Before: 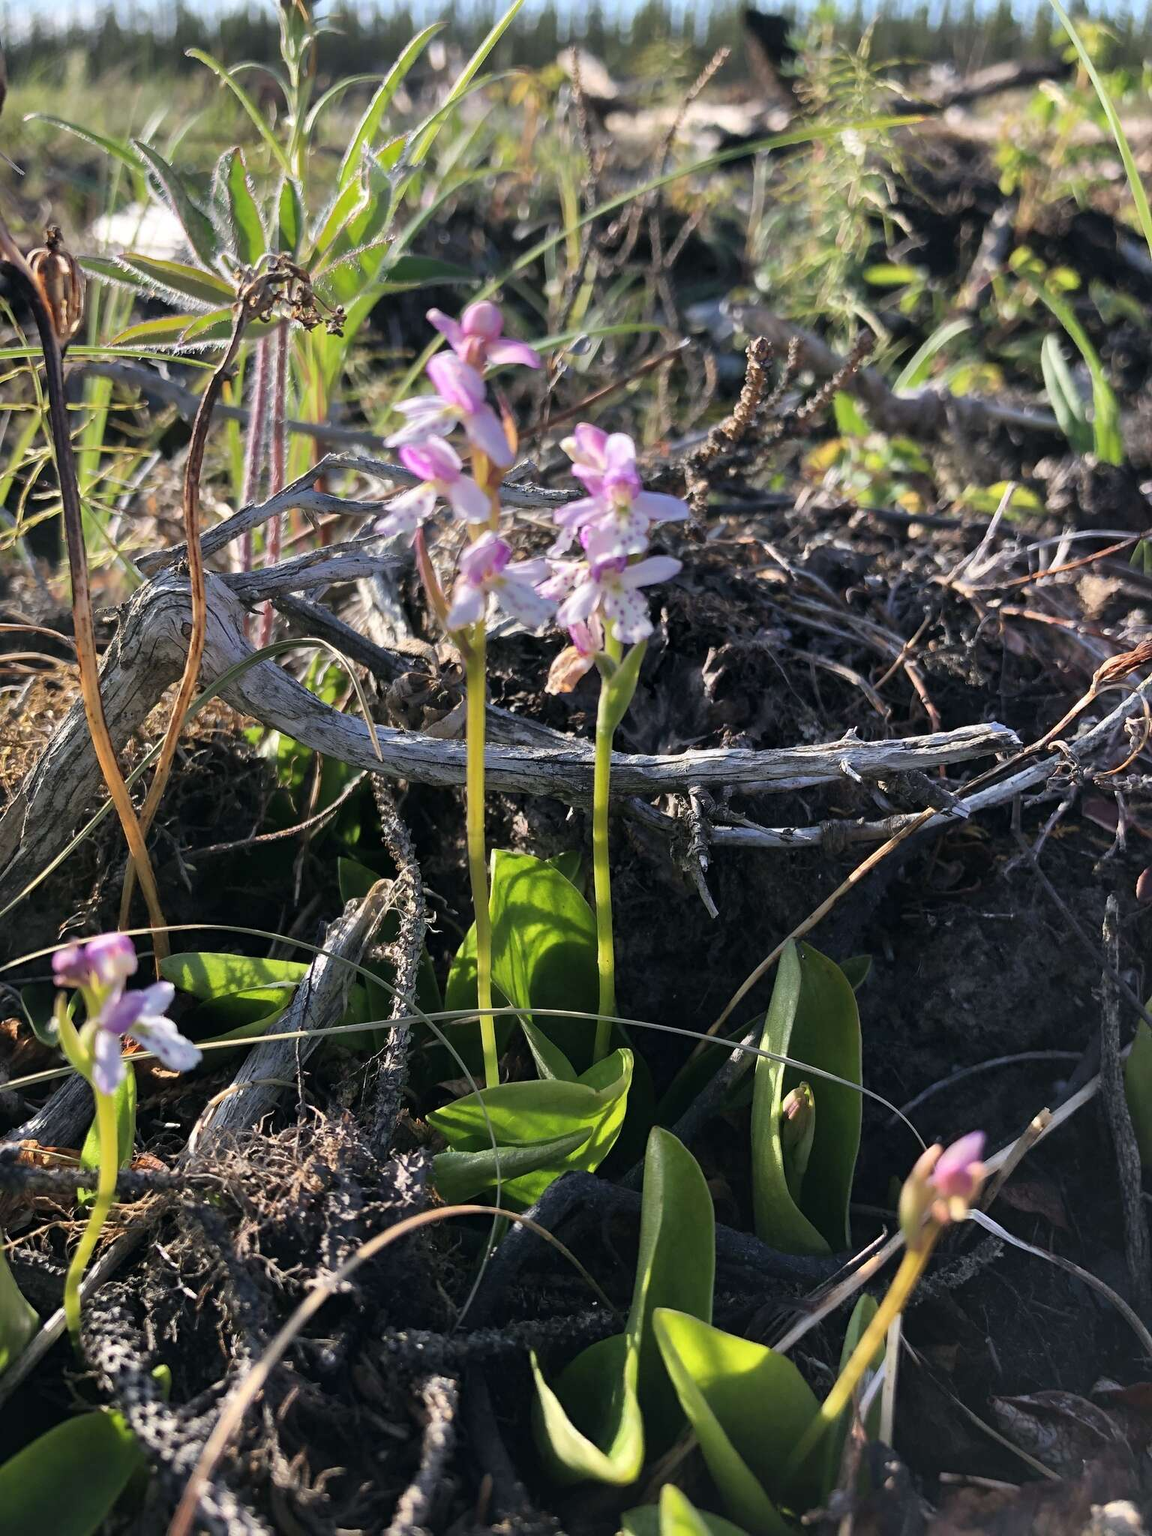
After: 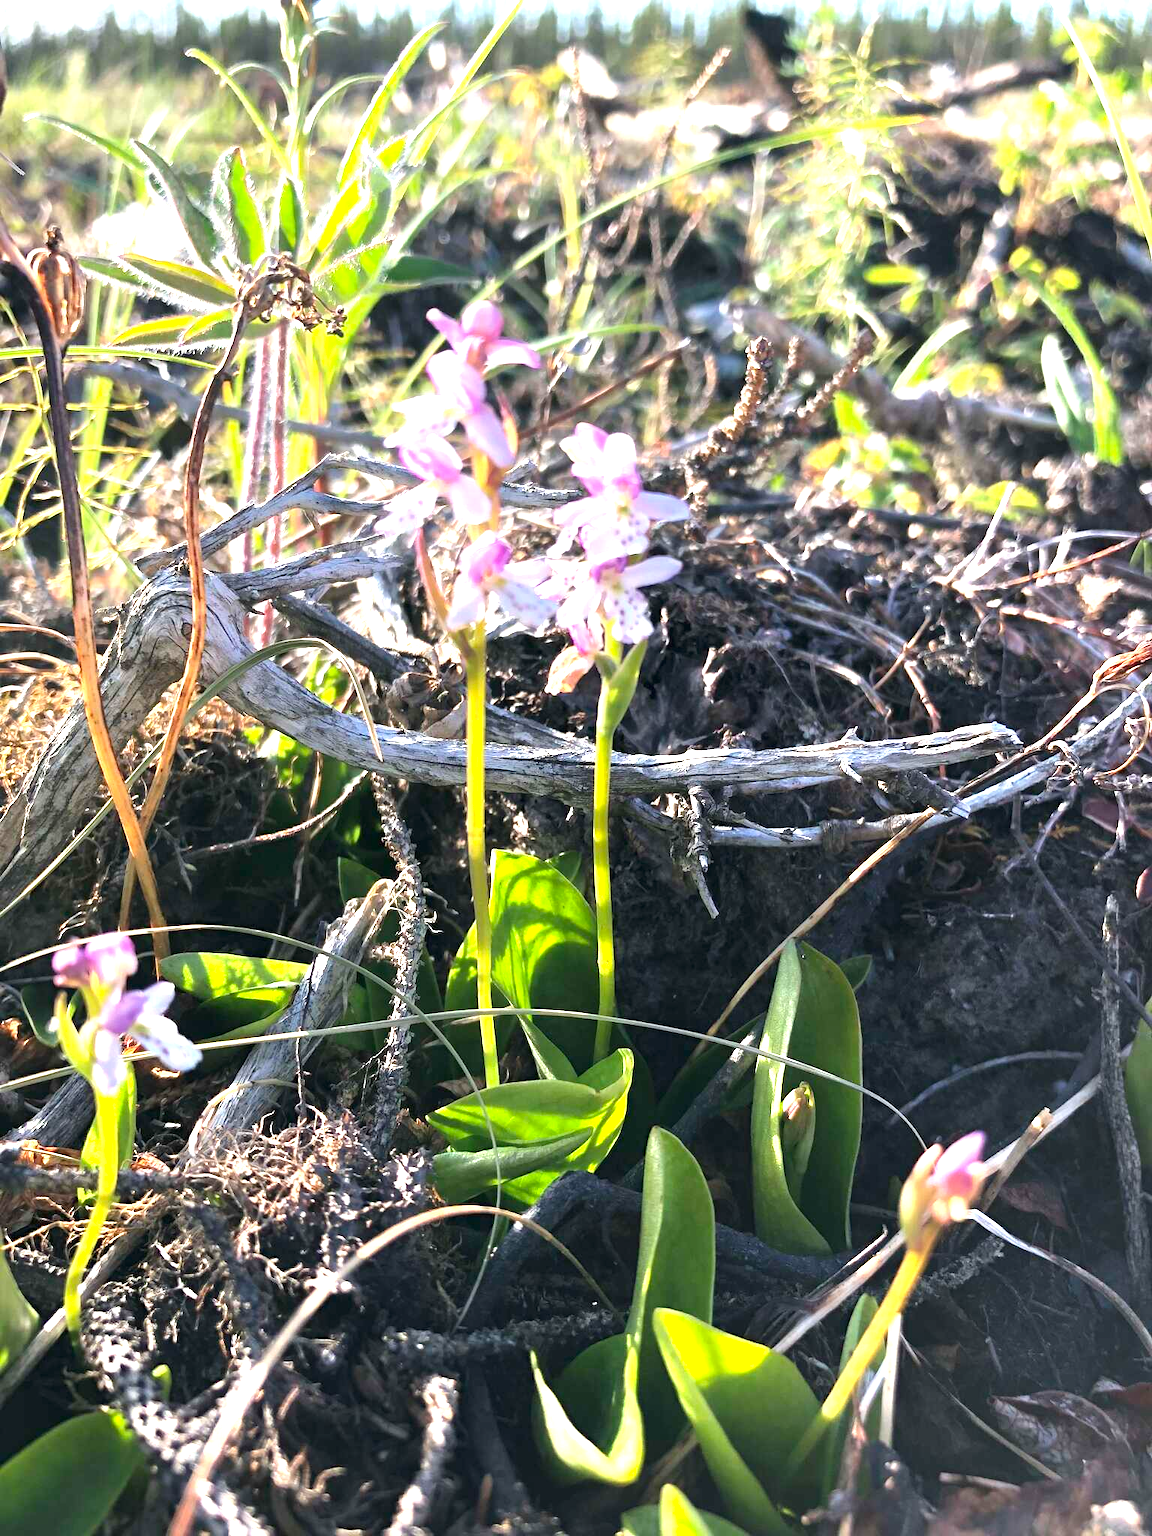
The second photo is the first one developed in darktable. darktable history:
exposure: black level correction 0, exposure 1.446 EV, compensate exposure bias true, compensate highlight preservation false
